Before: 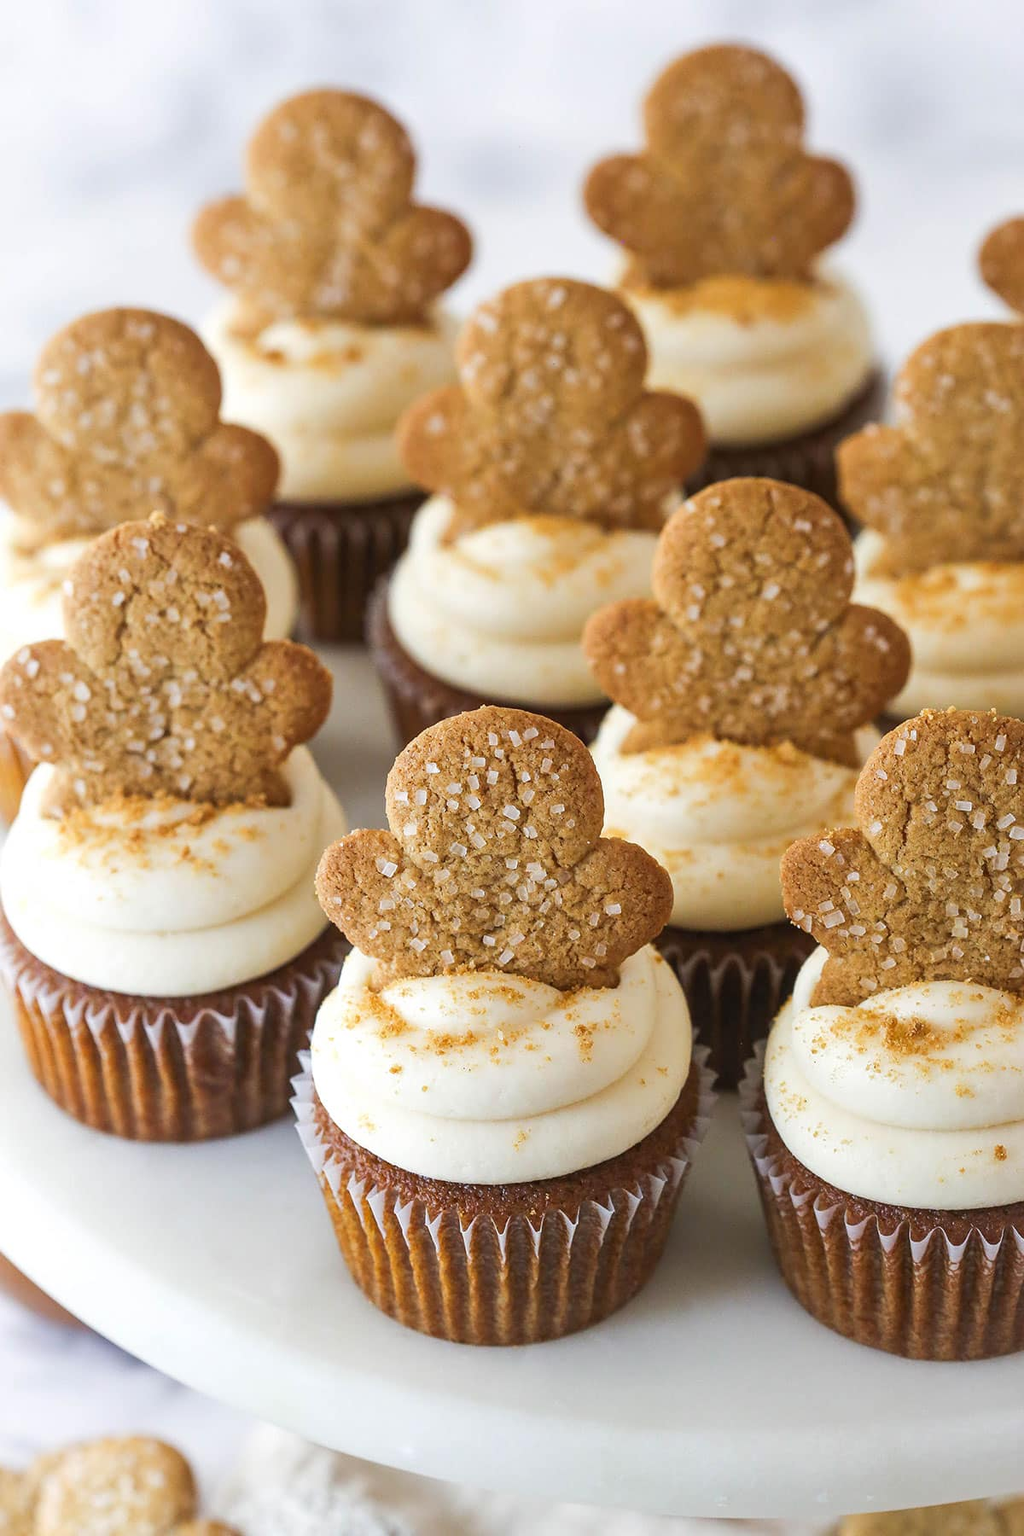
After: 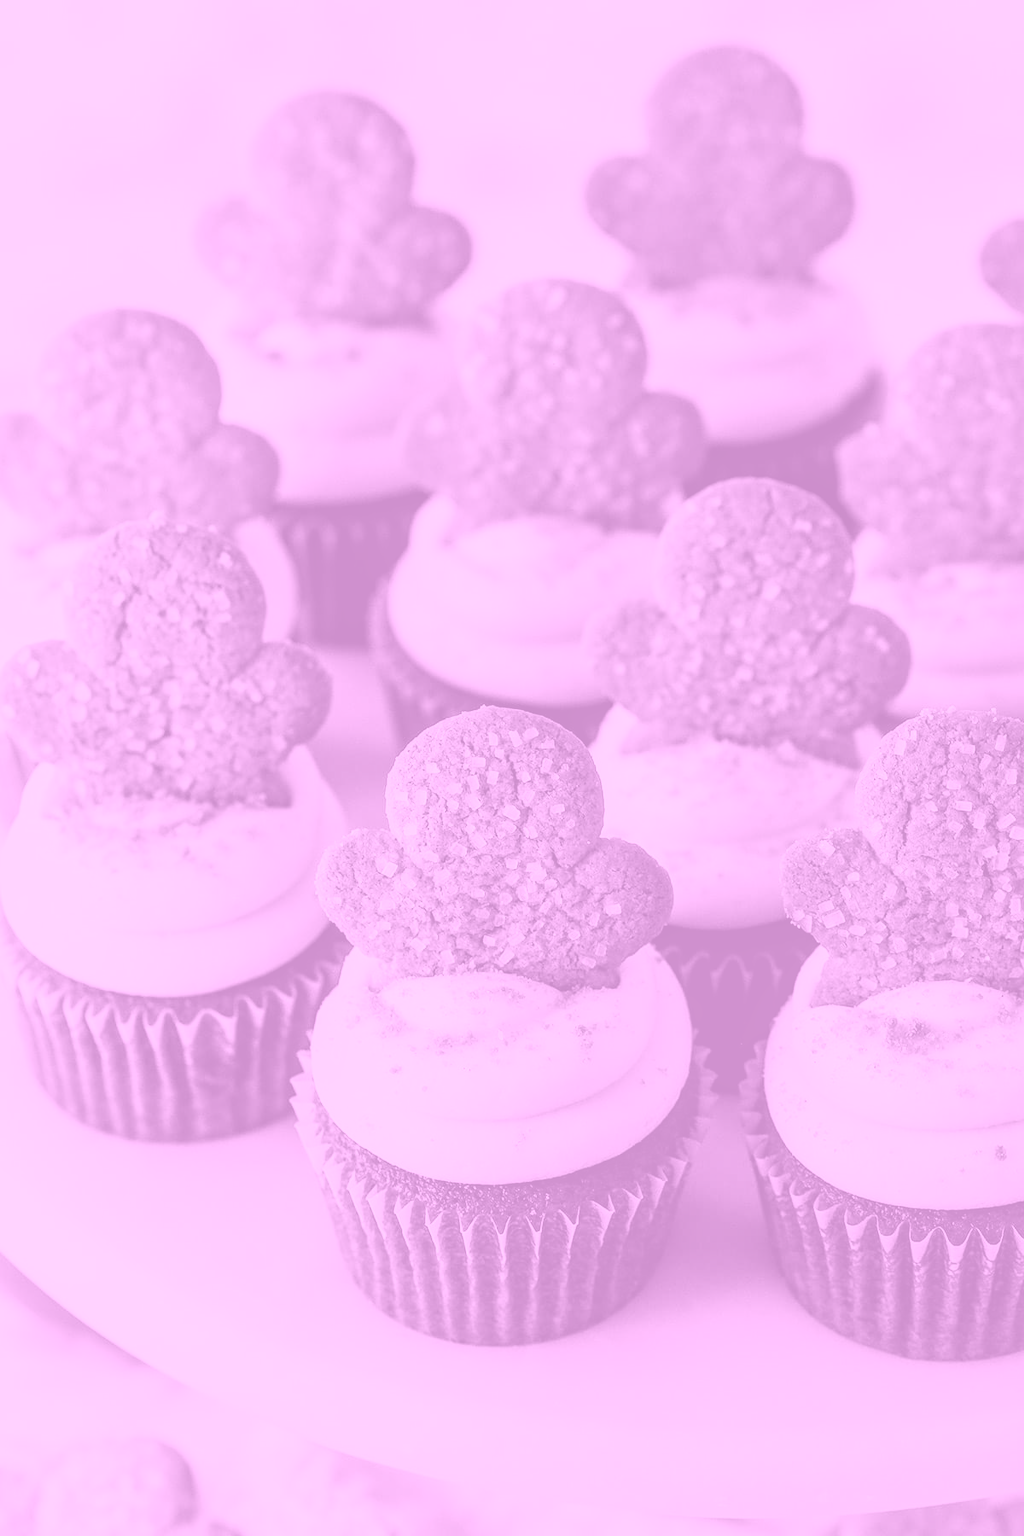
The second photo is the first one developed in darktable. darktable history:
color calibration: x 0.355, y 0.367, temperature 4700.38 K
colorize: hue 331.2°, saturation 75%, source mix 30.28%, lightness 70.52%, version 1
filmic rgb: black relative exposure -4.14 EV, white relative exposure 5.1 EV, hardness 2.11, contrast 1.165
contrast brightness saturation: brightness -0.25, saturation 0.2
local contrast: on, module defaults
